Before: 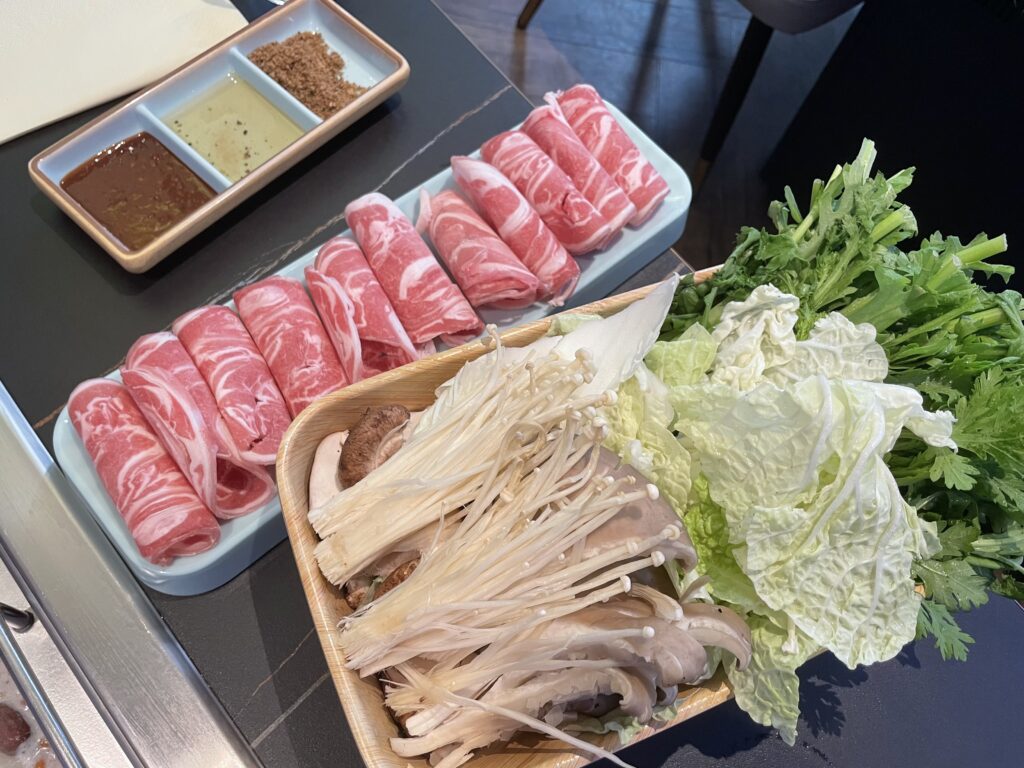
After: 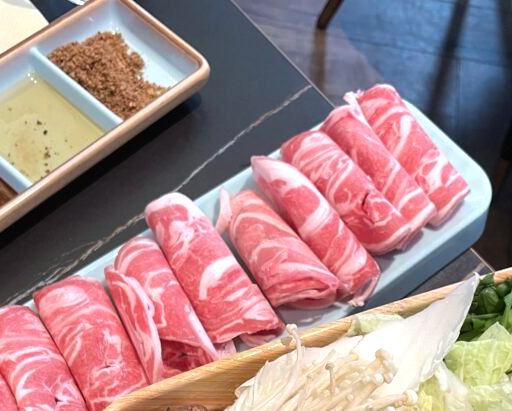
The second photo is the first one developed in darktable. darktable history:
crop: left 19.556%, right 30.401%, bottom 46.458%
tone equalizer: -8 EV -0.417 EV, -7 EV -0.389 EV, -6 EV -0.333 EV, -5 EV -0.222 EV, -3 EV 0.222 EV, -2 EV 0.333 EV, -1 EV 0.389 EV, +0 EV 0.417 EV, edges refinement/feathering 500, mask exposure compensation -1.57 EV, preserve details no
